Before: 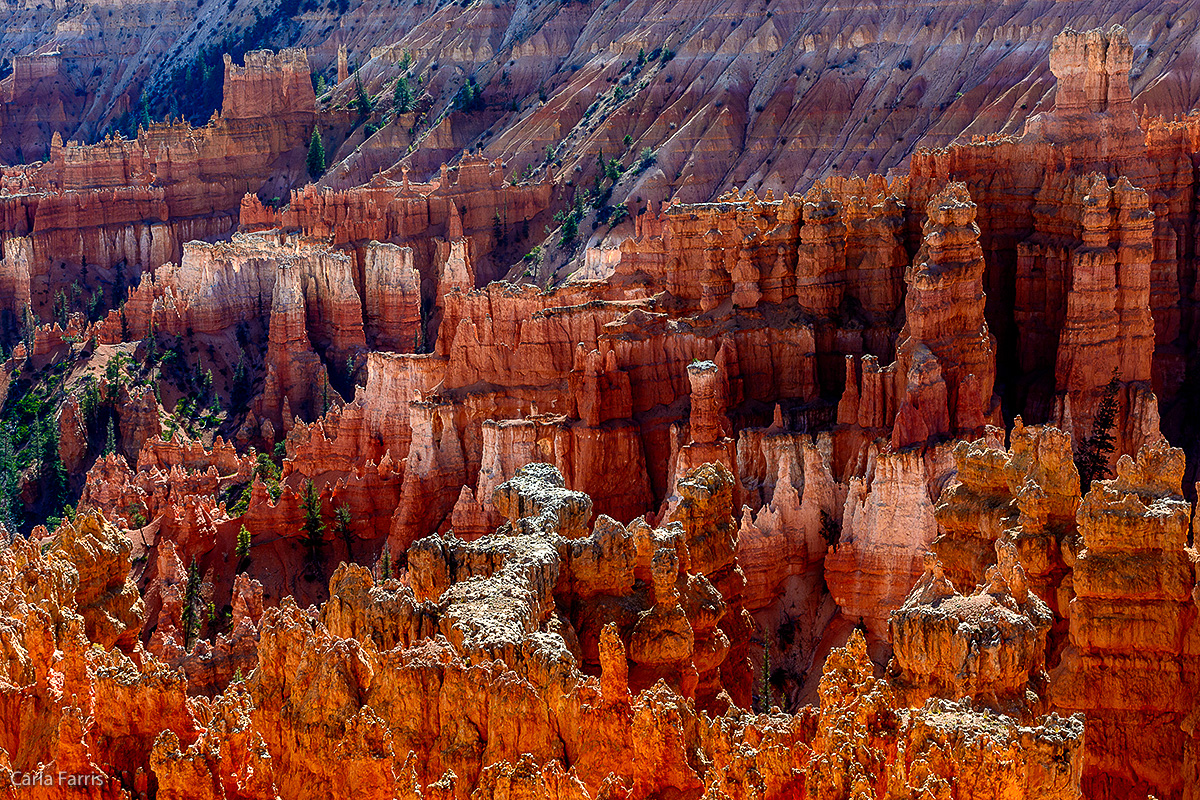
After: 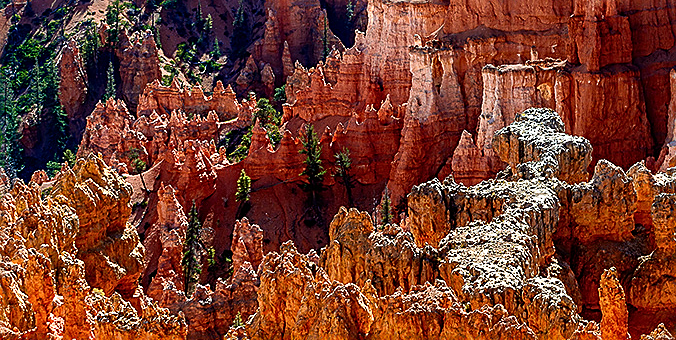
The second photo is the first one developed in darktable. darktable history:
crop: top 44.483%, right 43.593%, bottom 12.892%
sharpen: on, module defaults
